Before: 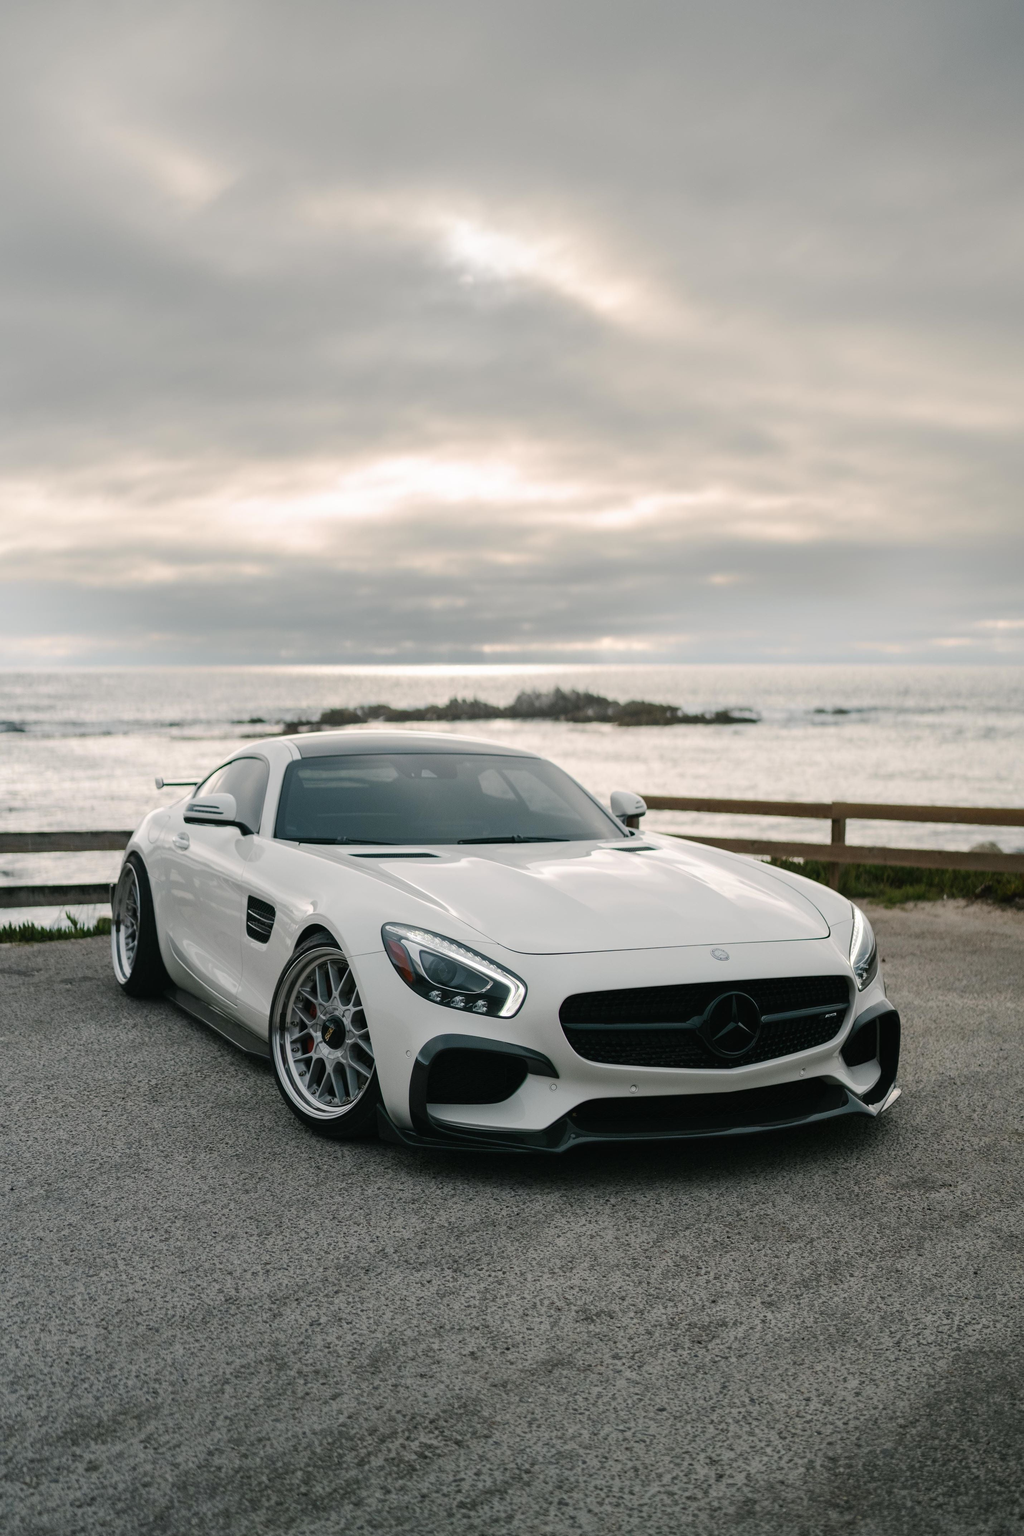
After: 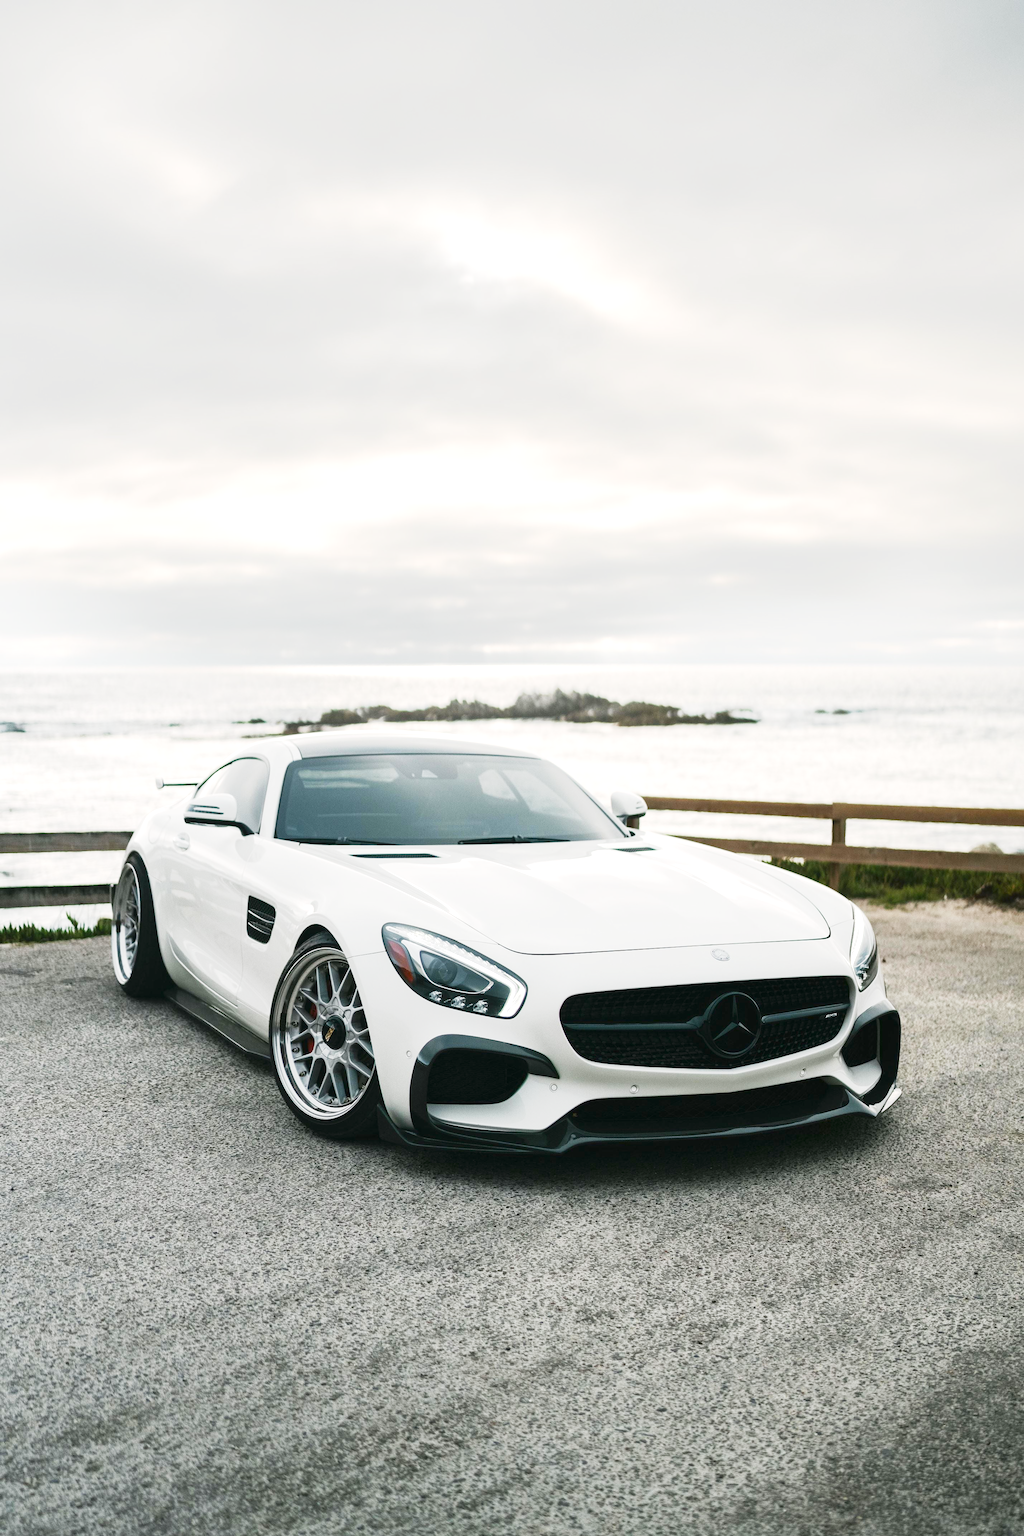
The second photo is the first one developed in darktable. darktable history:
exposure: exposure 1.135 EV, compensate highlight preservation false
contrast brightness saturation: brightness -0.088
base curve: curves: ch0 [(0, 0) (0.088, 0.125) (0.176, 0.251) (0.354, 0.501) (0.613, 0.749) (1, 0.877)], preserve colors none
